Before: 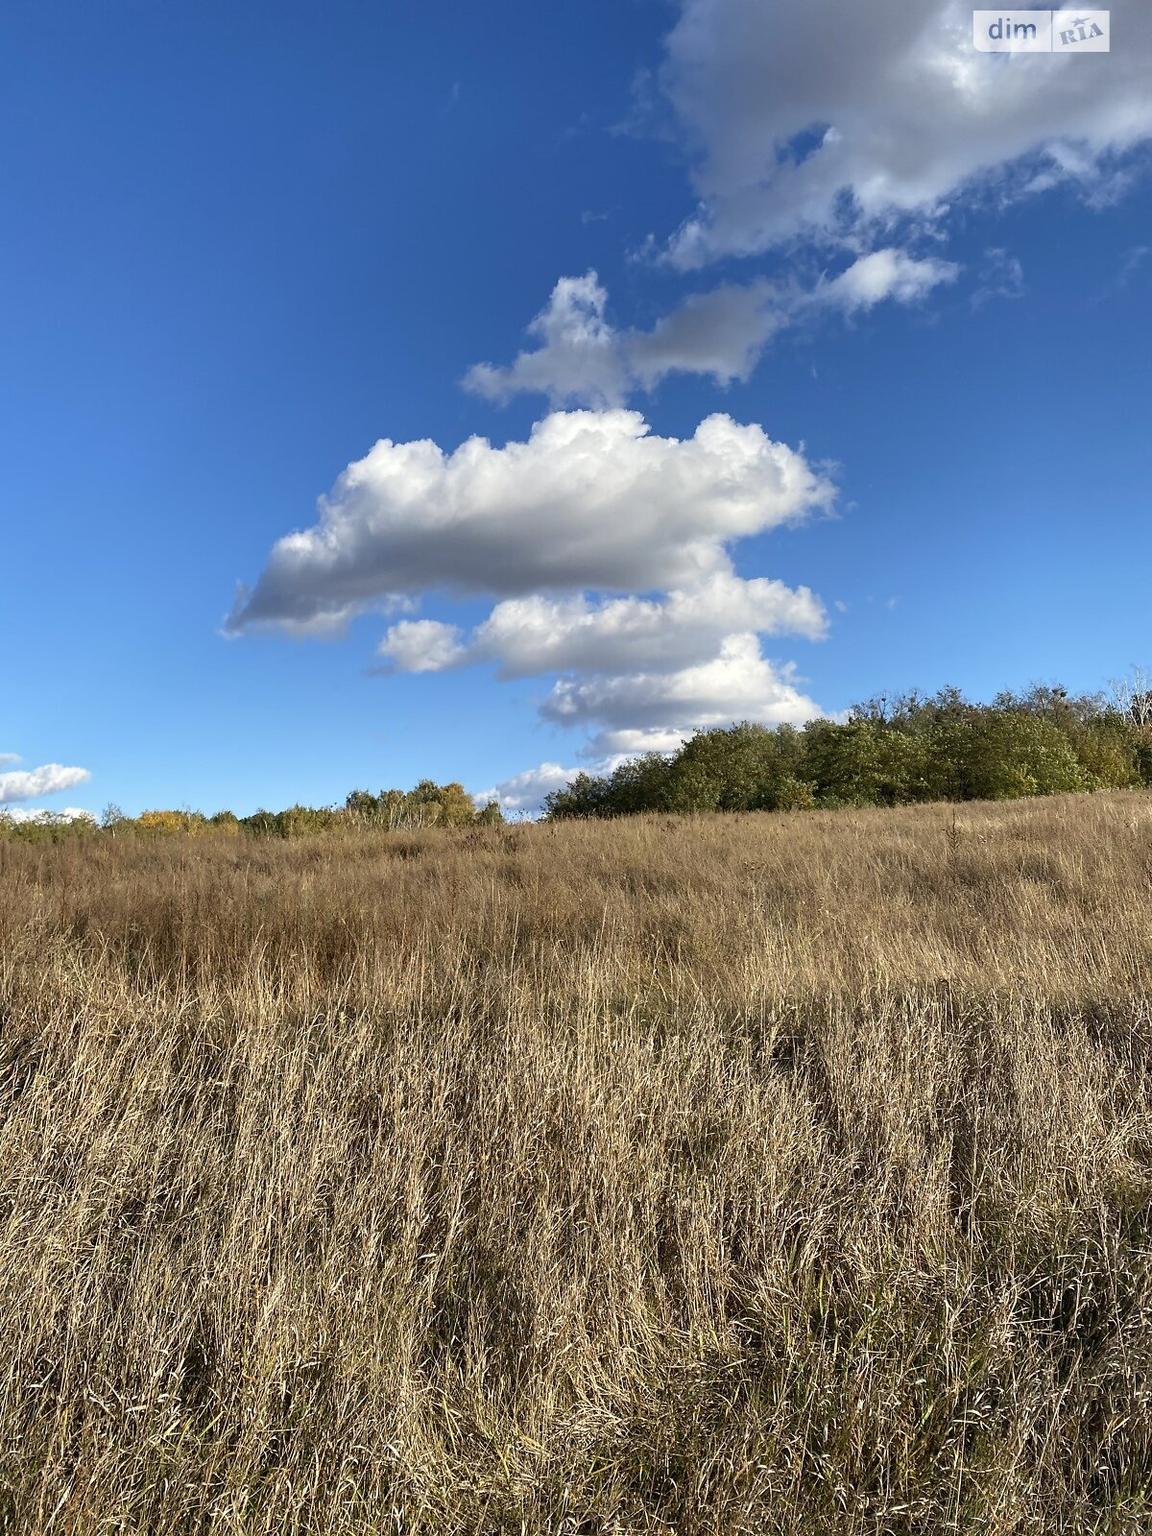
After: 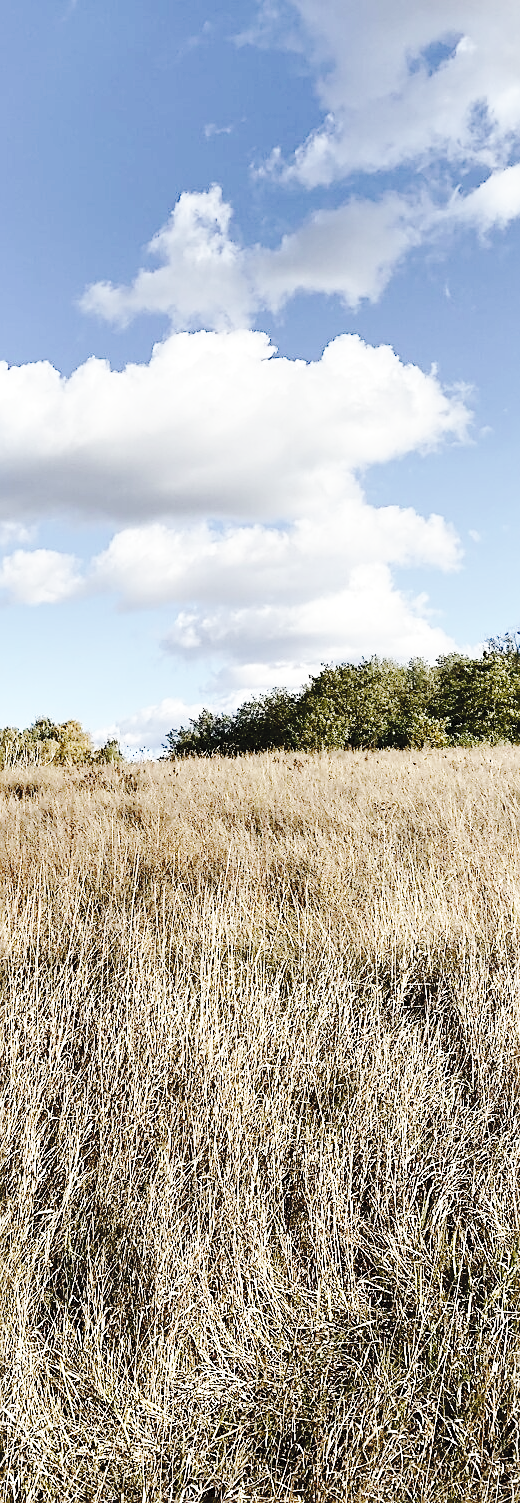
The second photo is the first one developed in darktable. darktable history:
base curve: curves: ch0 [(0, 0) (0.032, 0.037) (0.105, 0.228) (0.435, 0.76) (0.856, 0.983) (1, 1)], preserve colors none
contrast brightness saturation: contrast 0.1, saturation -0.3
crop: left 33.452%, top 6.025%, right 23.155%
sharpen: on, module defaults
tone curve: curves: ch0 [(0, 0) (0.003, 0.044) (0.011, 0.045) (0.025, 0.048) (0.044, 0.051) (0.069, 0.065) (0.1, 0.08) (0.136, 0.108) (0.177, 0.152) (0.224, 0.216) (0.277, 0.305) (0.335, 0.392) (0.399, 0.481) (0.468, 0.579) (0.543, 0.658) (0.623, 0.729) (0.709, 0.8) (0.801, 0.867) (0.898, 0.93) (1, 1)], preserve colors none
